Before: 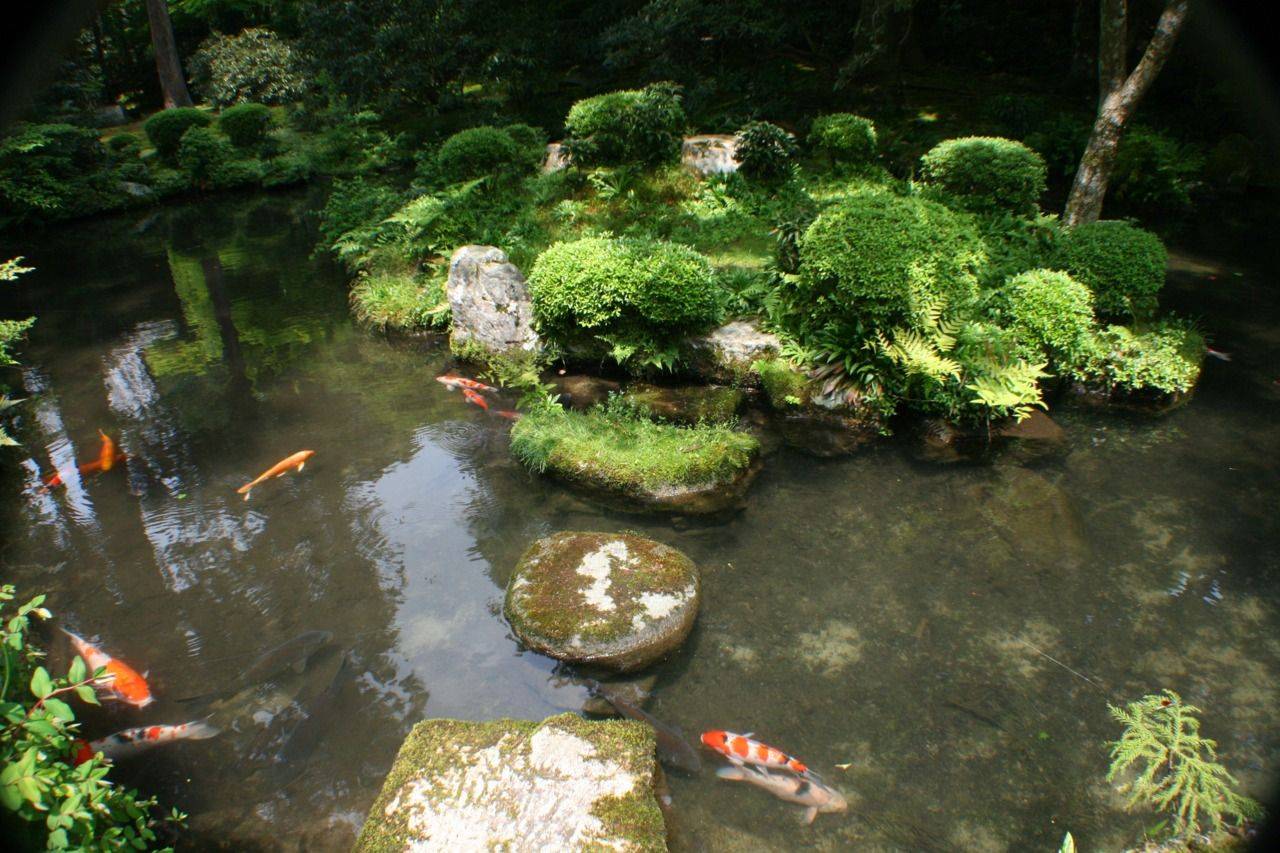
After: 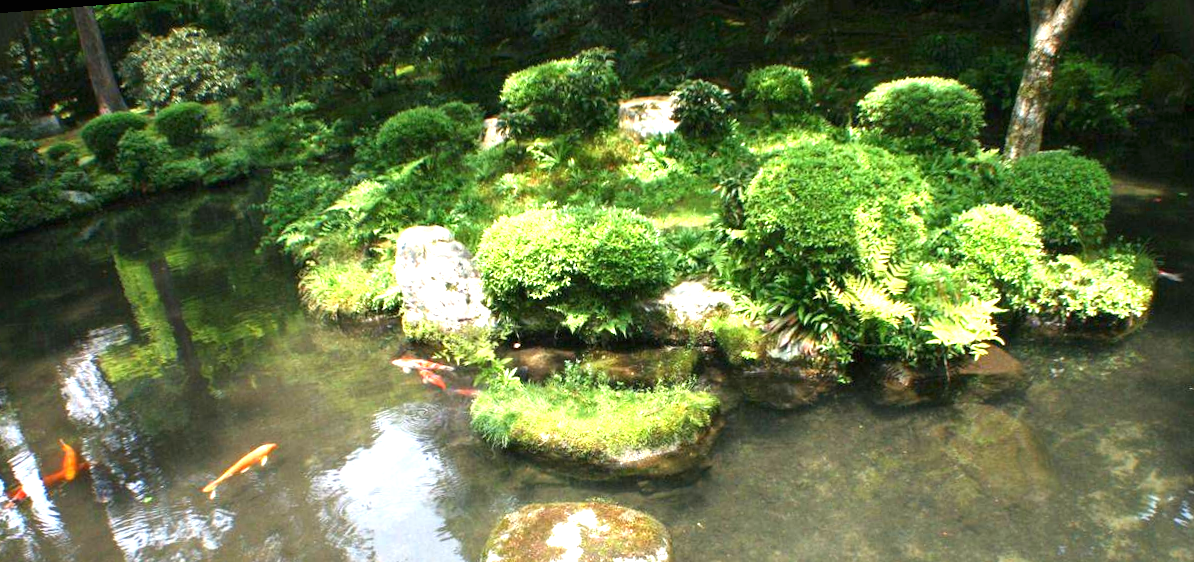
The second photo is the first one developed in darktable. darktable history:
exposure: black level correction 0, exposure 1.45 EV, compensate exposure bias true, compensate highlight preservation false
rotate and perspective: rotation -4.57°, crop left 0.054, crop right 0.944, crop top 0.087, crop bottom 0.914
crop: bottom 28.576%
